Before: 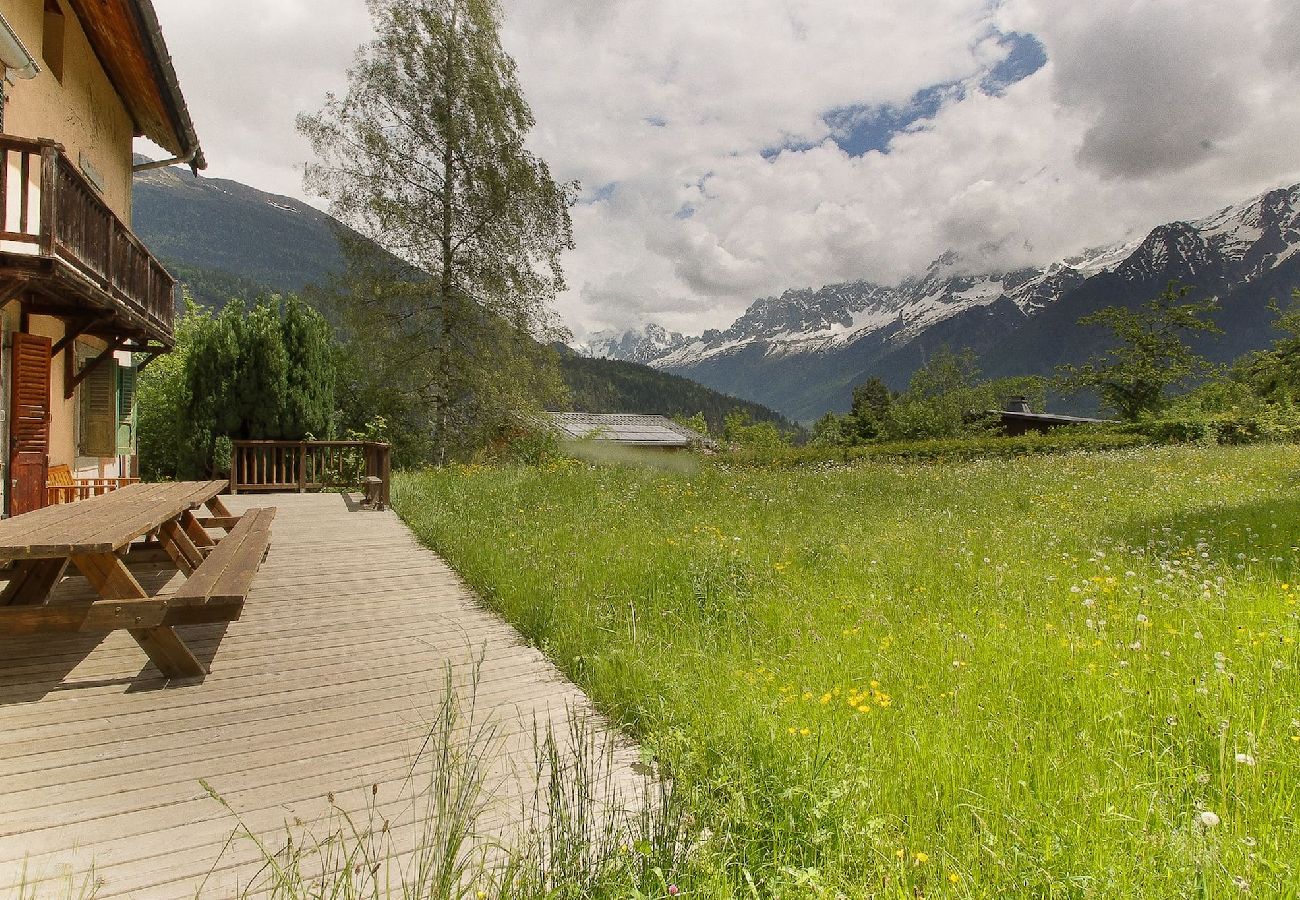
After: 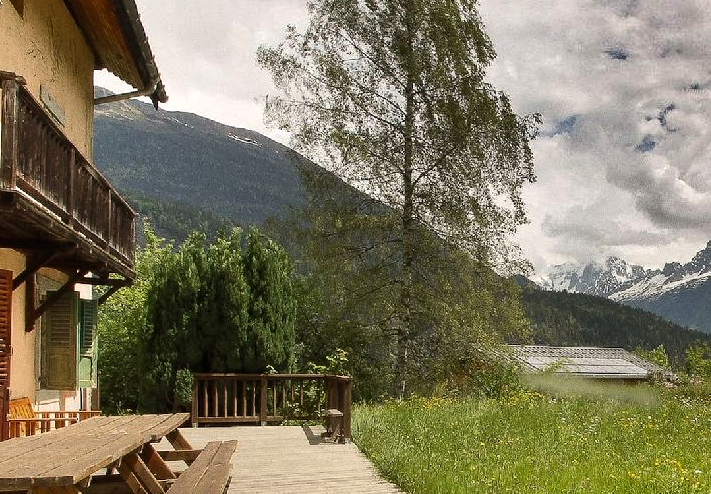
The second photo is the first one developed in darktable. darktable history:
tone equalizer: -8 EV -0.417 EV, -7 EV -0.389 EV, -6 EV -0.333 EV, -5 EV -0.222 EV, -3 EV 0.222 EV, -2 EV 0.333 EV, -1 EV 0.389 EV, +0 EV 0.417 EV, edges refinement/feathering 500, mask exposure compensation -1.57 EV, preserve details no
shadows and highlights: shadows 24.5, highlights -78.15, soften with gaussian
crop and rotate: left 3.047%, top 7.509%, right 42.236%, bottom 37.598%
